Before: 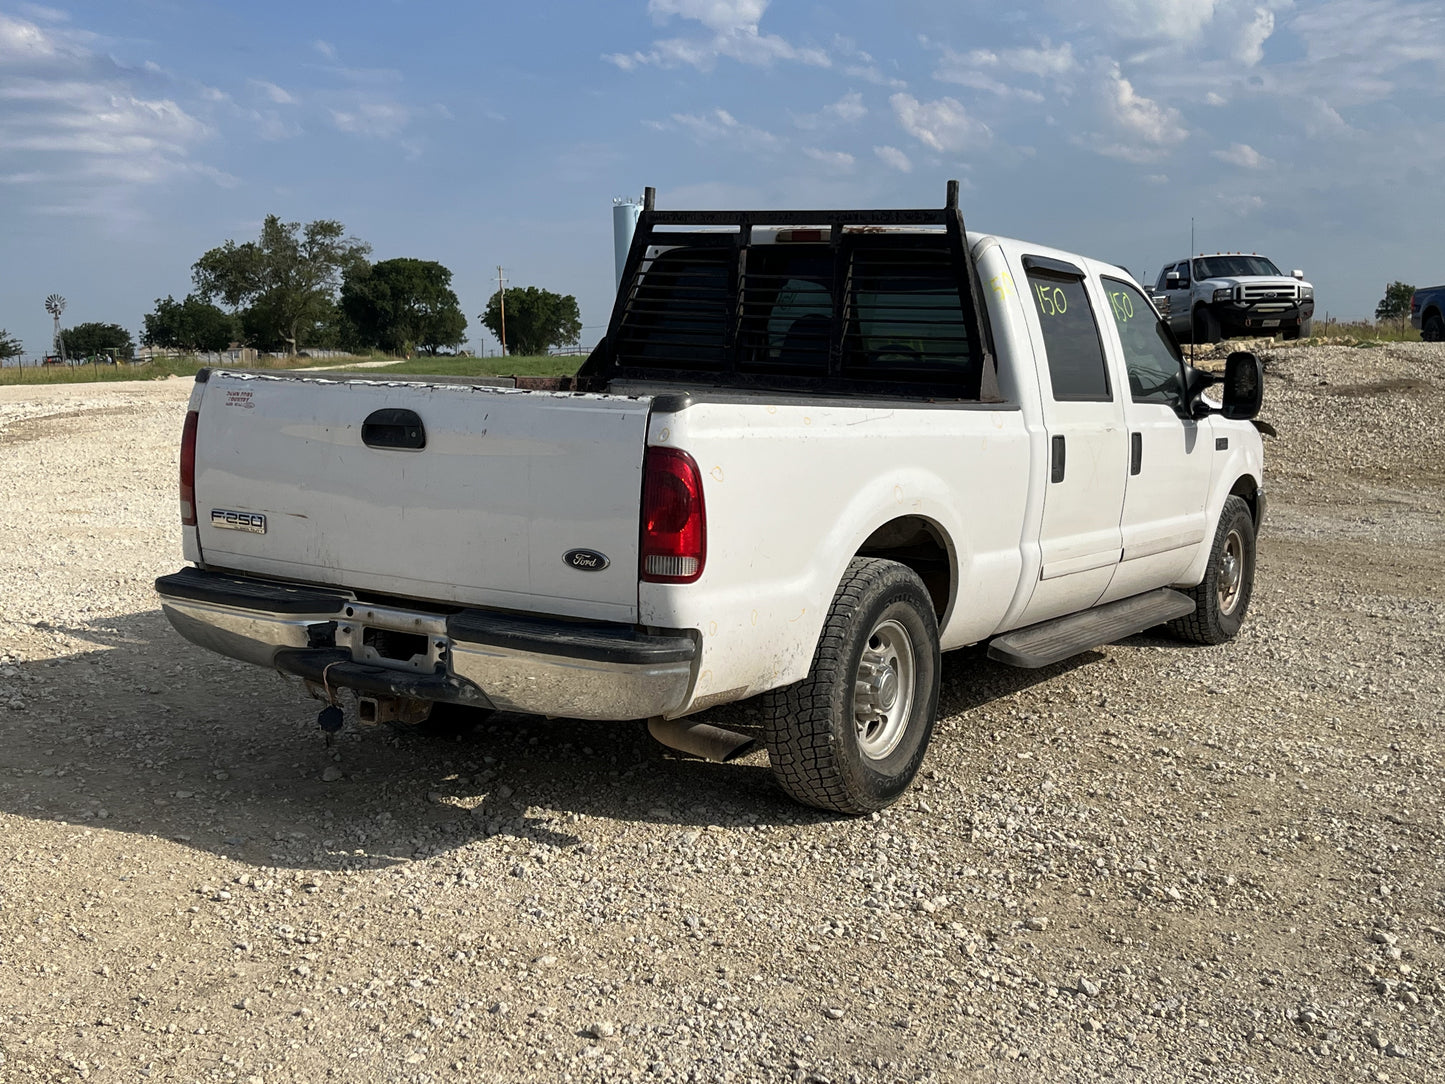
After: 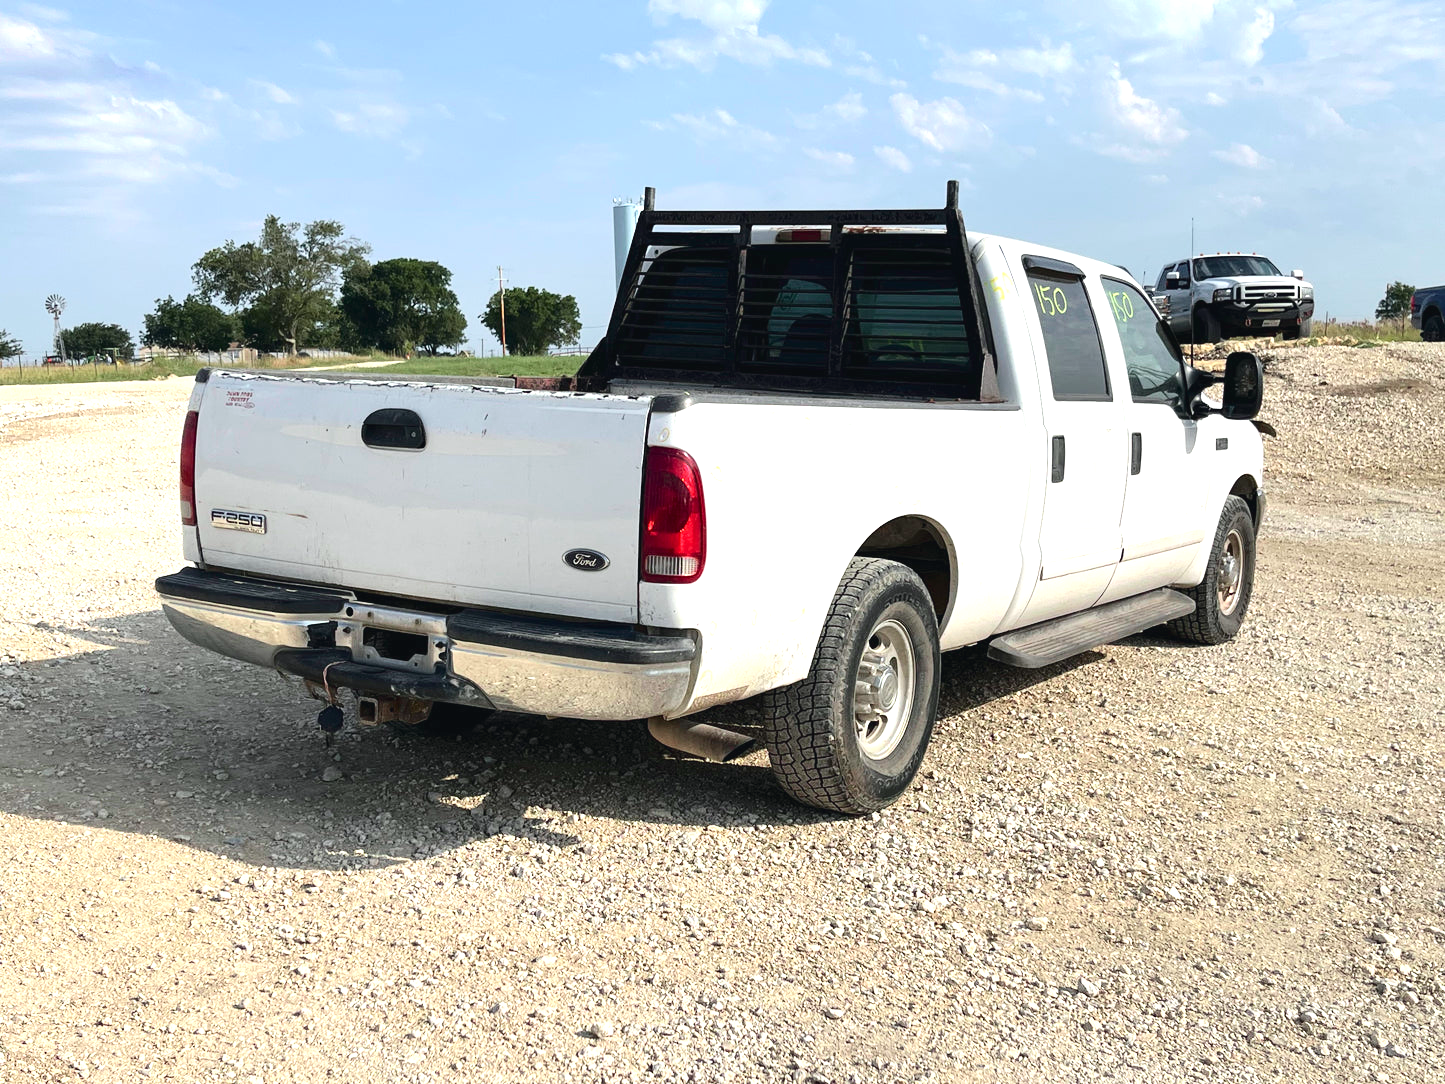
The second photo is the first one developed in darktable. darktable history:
tone curve: curves: ch0 [(0, 0.025) (0.15, 0.143) (0.452, 0.486) (0.751, 0.788) (1, 0.961)]; ch1 [(0, 0) (0.416, 0.4) (0.476, 0.469) (0.497, 0.494) (0.546, 0.571) (0.566, 0.607) (0.62, 0.657) (1, 1)]; ch2 [(0, 0) (0.386, 0.397) (0.505, 0.498) (0.547, 0.546) (0.579, 0.58) (1, 1)], color space Lab, independent channels, preserve colors none
exposure: black level correction 0, exposure 1.099 EV, compensate highlight preservation false
